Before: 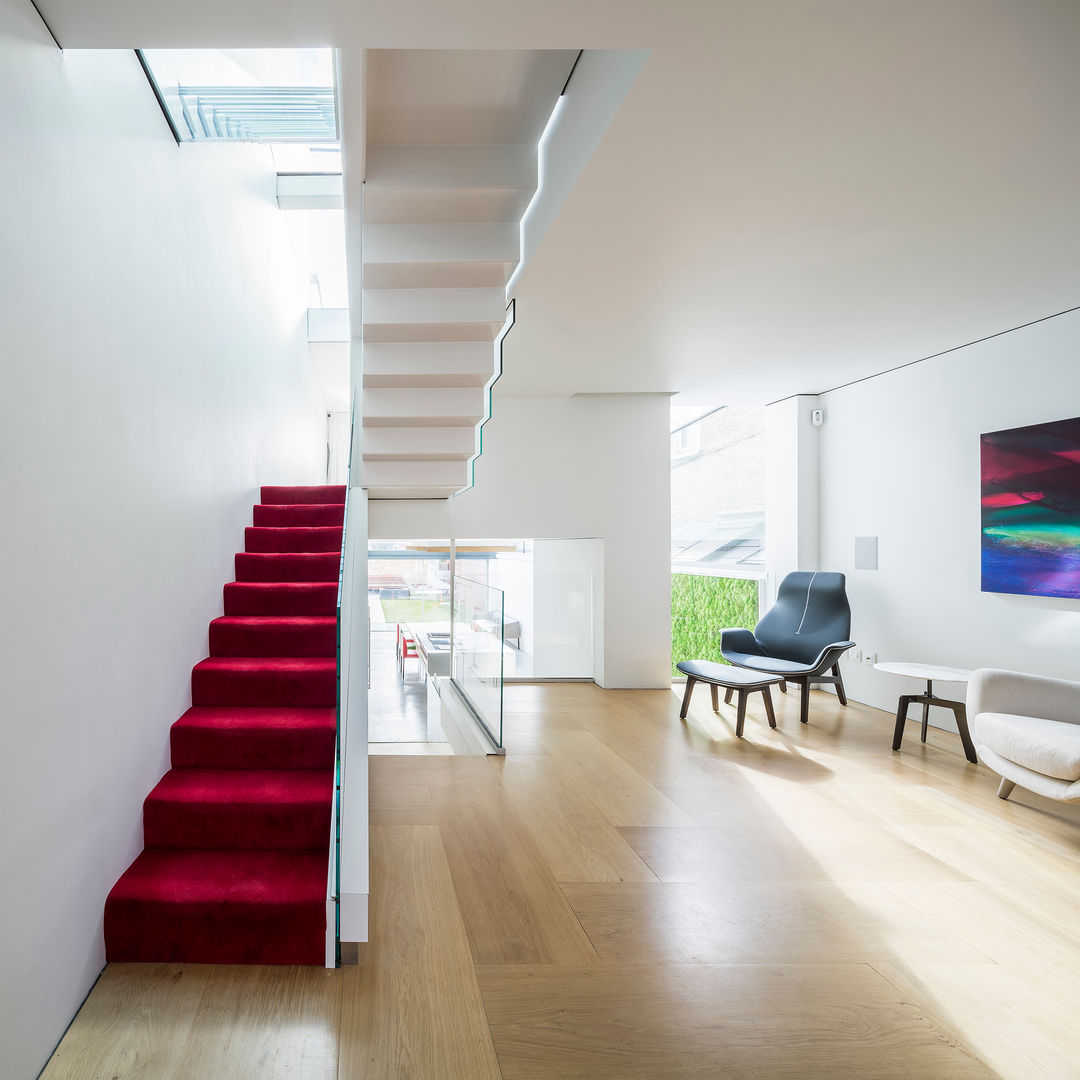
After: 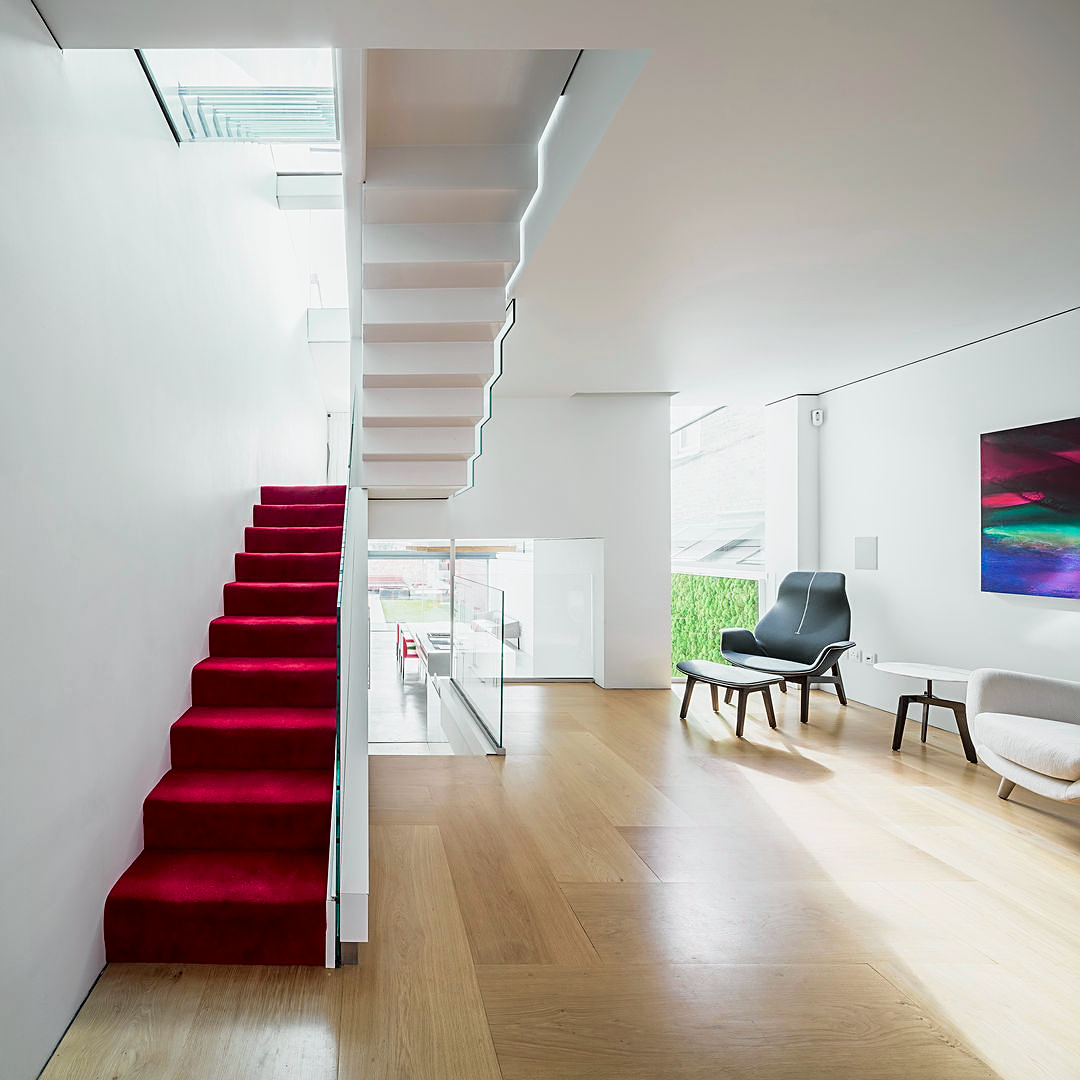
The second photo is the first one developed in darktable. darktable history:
sharpen: on, module defaults
tone curve: curves: ch0 [(0, 0) (0.058, 0.027) (0.214, 0.183) (0.304, 0.288) (0.561, 0.554) (0.687, 0.677) (0.768, 0.768) (0.858, 0.861) (0.986, 0.957)]; ch1 [(0, 0) (0.172, 0.123) (0.312, 0.296) (0.437, 0.429) (0.471, 0.469) (0.502, 0.5) (0.513, 0.515) (0.583, 0.604) (0.631, 0.659) (0.703, 0.721) (0.889, 0.924) (1, 1)]; ch2 [(0, 0) (0.411, 0.424) (0.485, 0.497) (0.502, 0.5) (0.517, 0.511) (0.566, 0.573) (0.622, 0.613) (0.709, 0.677) (1, 1)], color space Lab, independent channels, preserve colors none
